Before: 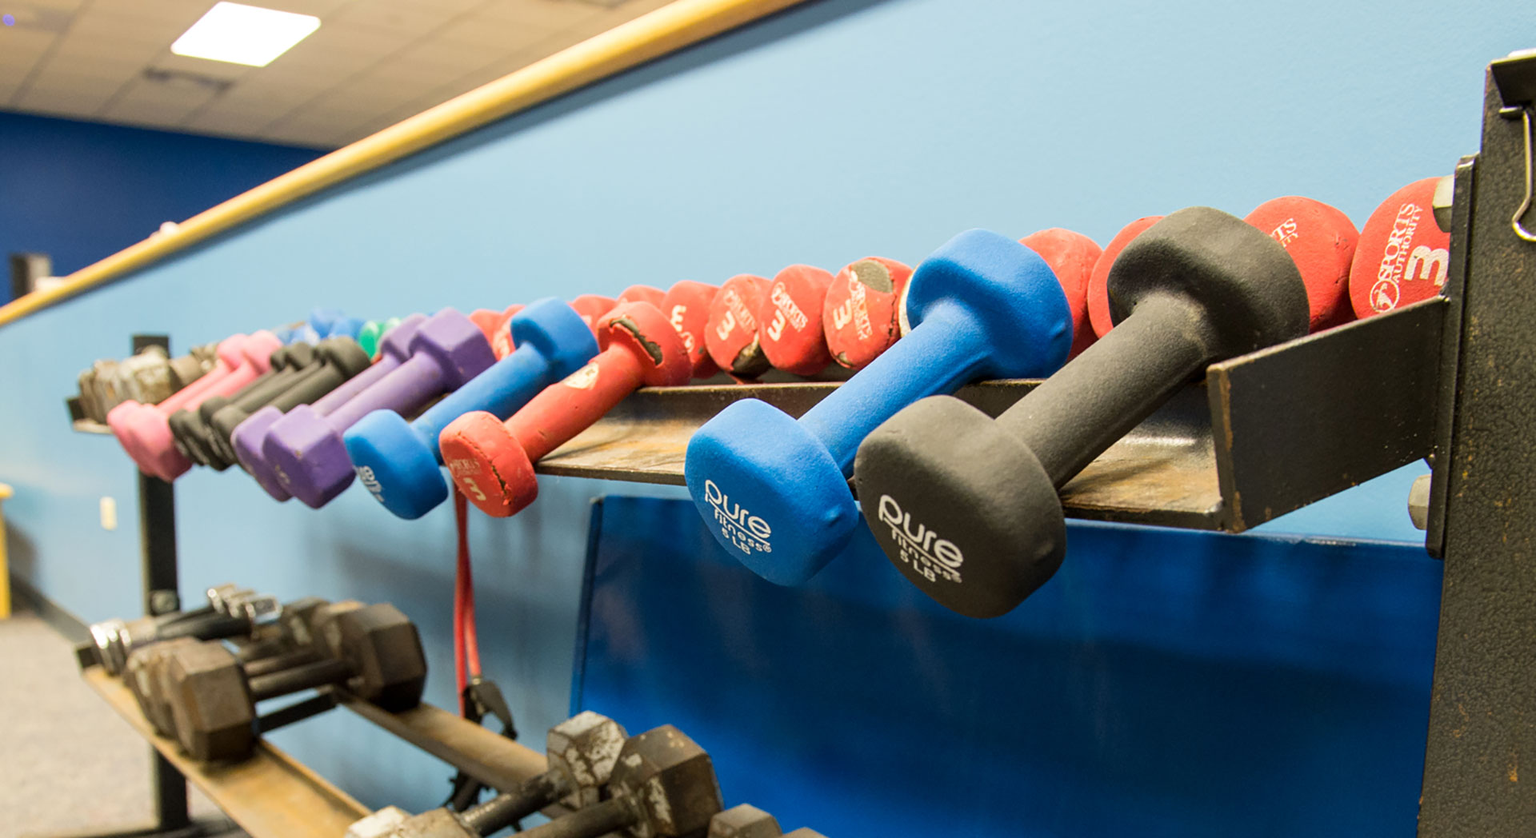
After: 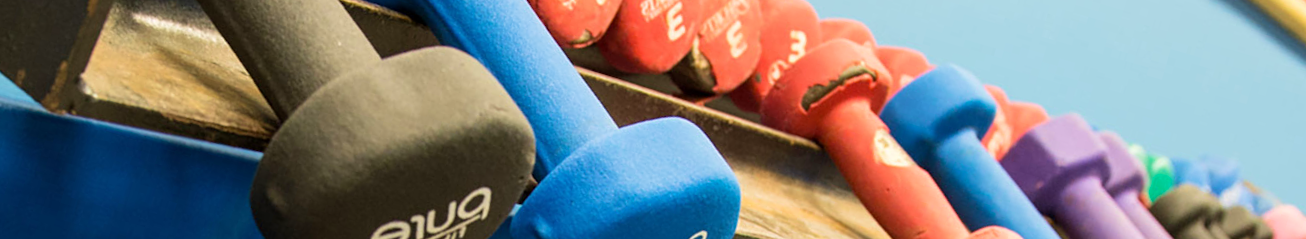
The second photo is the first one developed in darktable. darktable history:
crop and rotate: angle 16.12°, top 30.835%, bottom 35.653%
velvia: strength 27%
rotate and perspective: automatic cropping off
